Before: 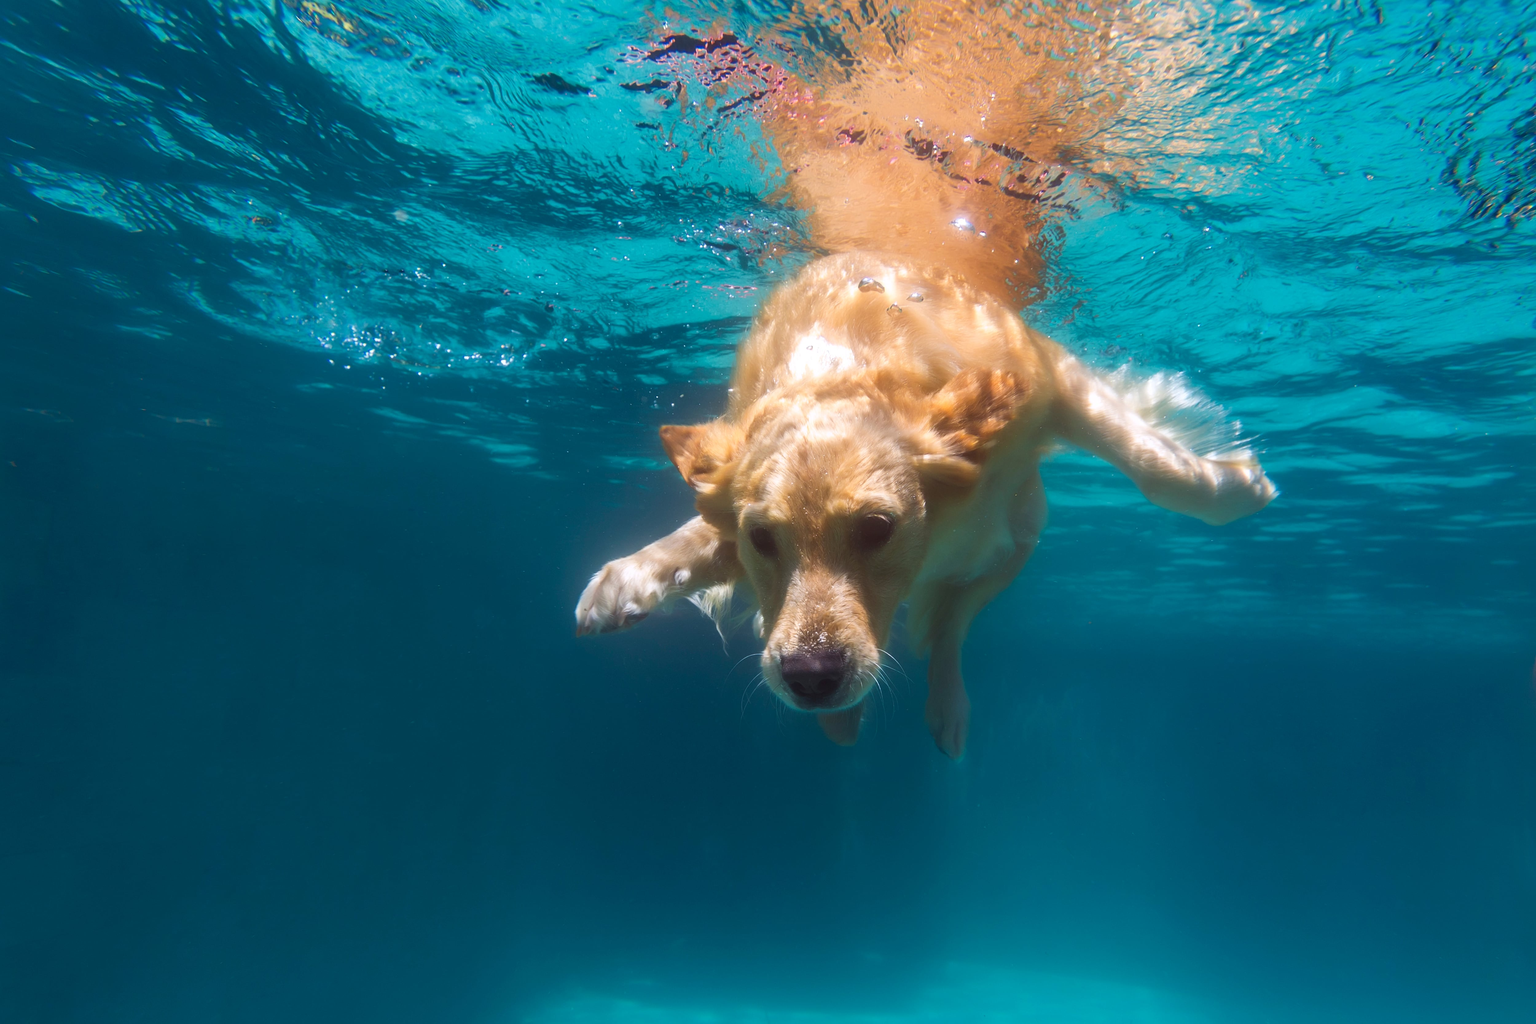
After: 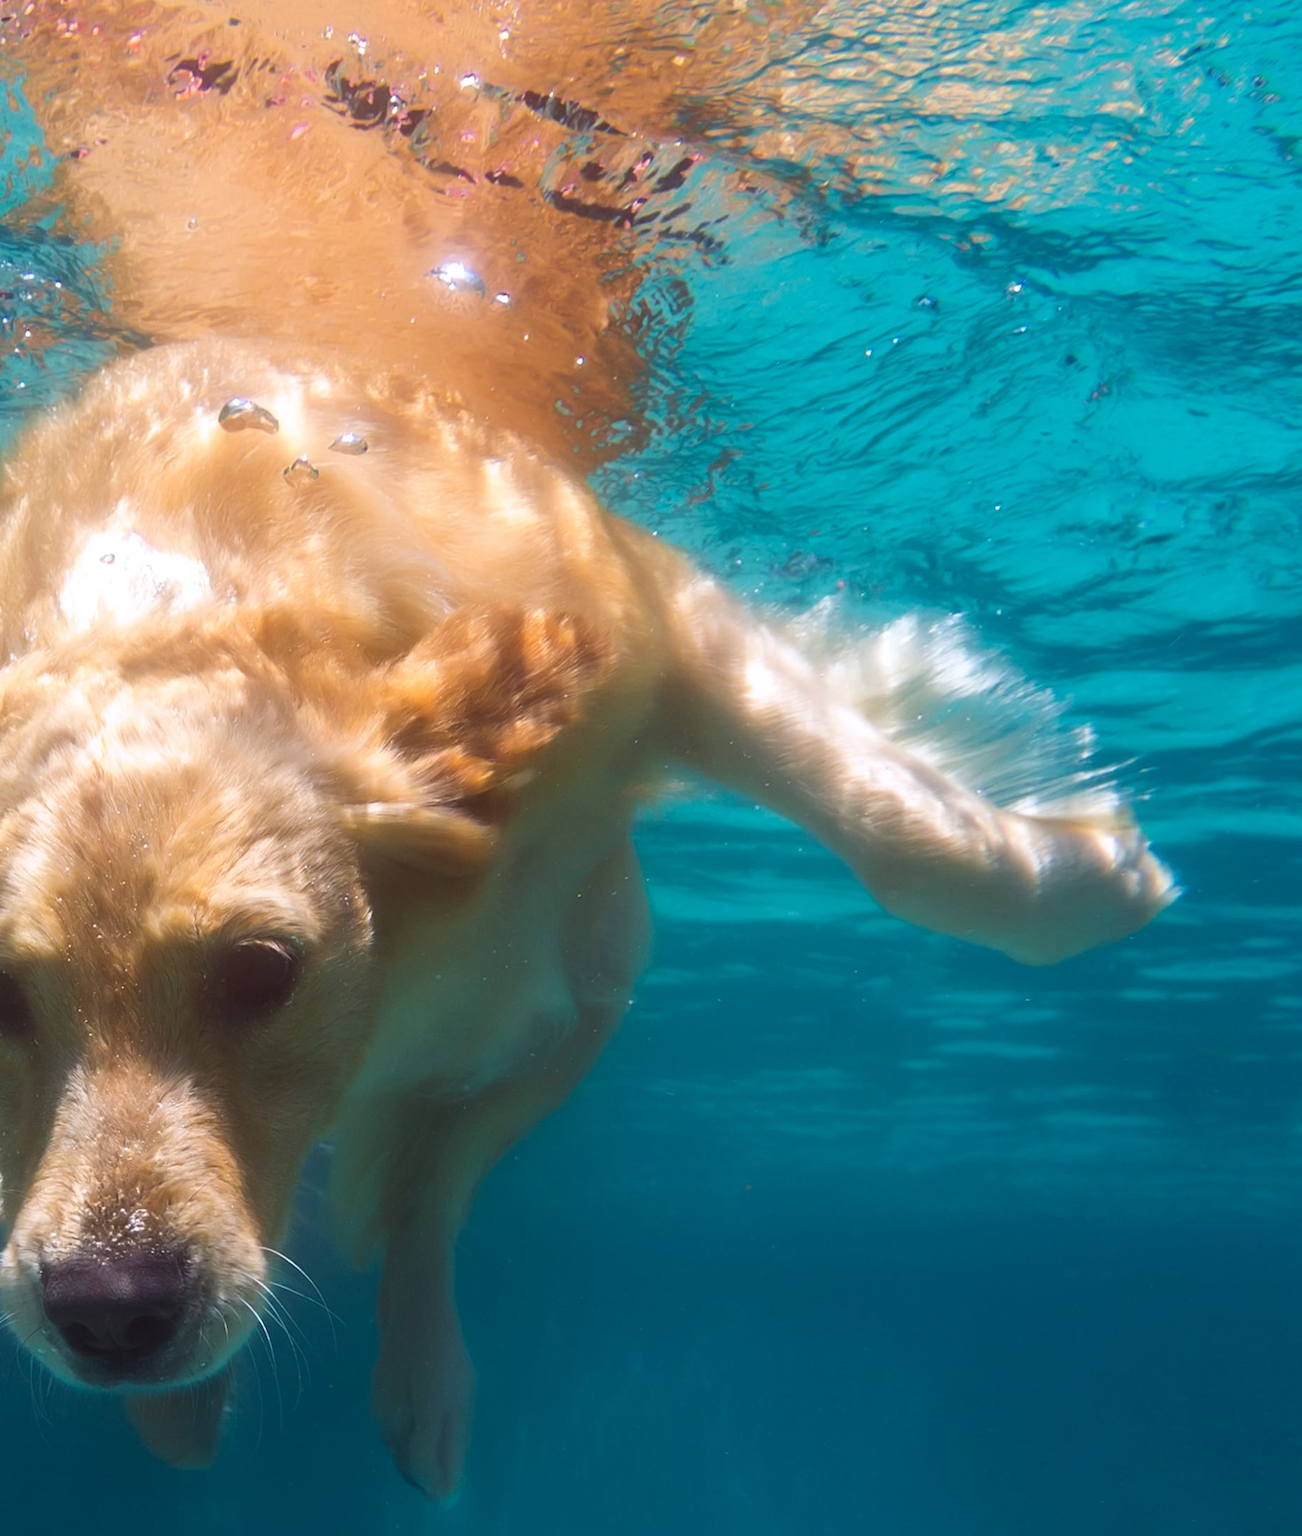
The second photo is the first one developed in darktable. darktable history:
crop and rotate: left 49.674%, top 10.148%, right 13.236%, bottom 24.237%
